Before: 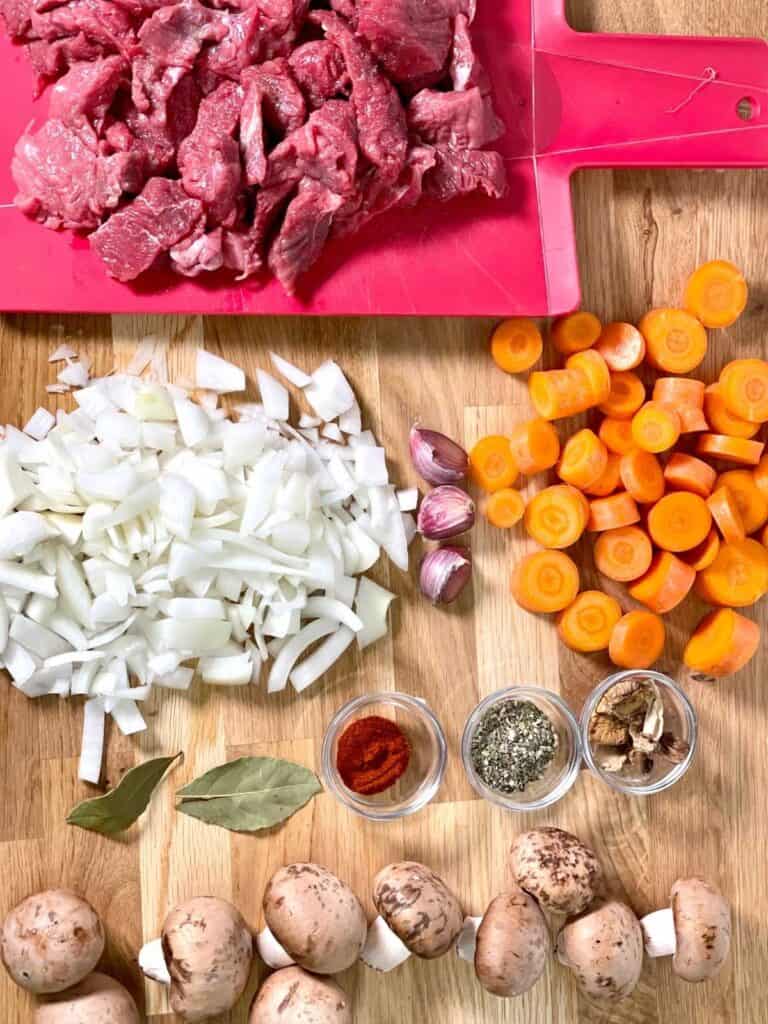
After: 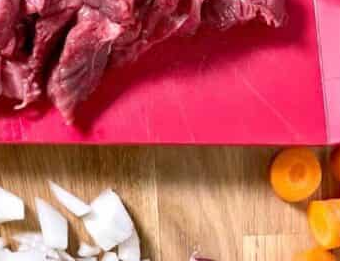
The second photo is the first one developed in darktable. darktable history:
crop: left 28.842%, top 16.789%, right 26.853%, bottom 57.675%
